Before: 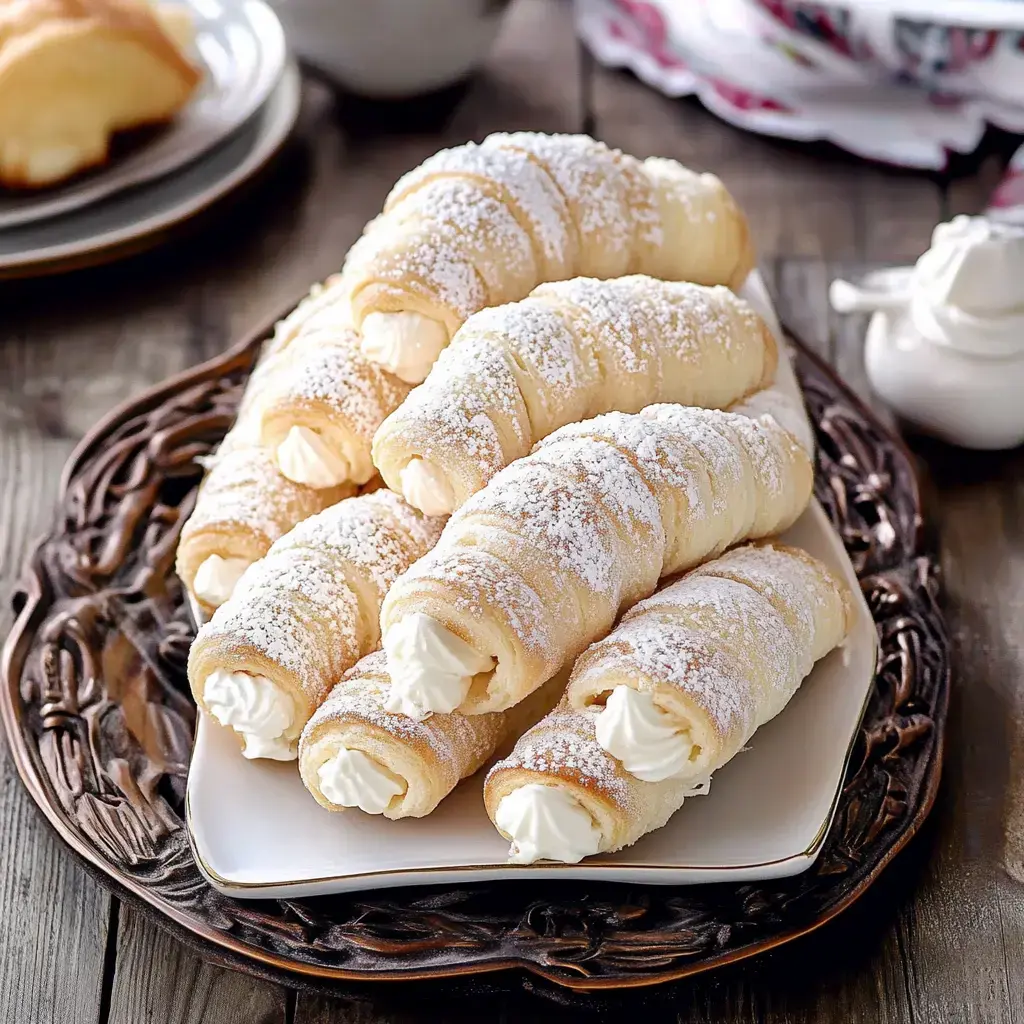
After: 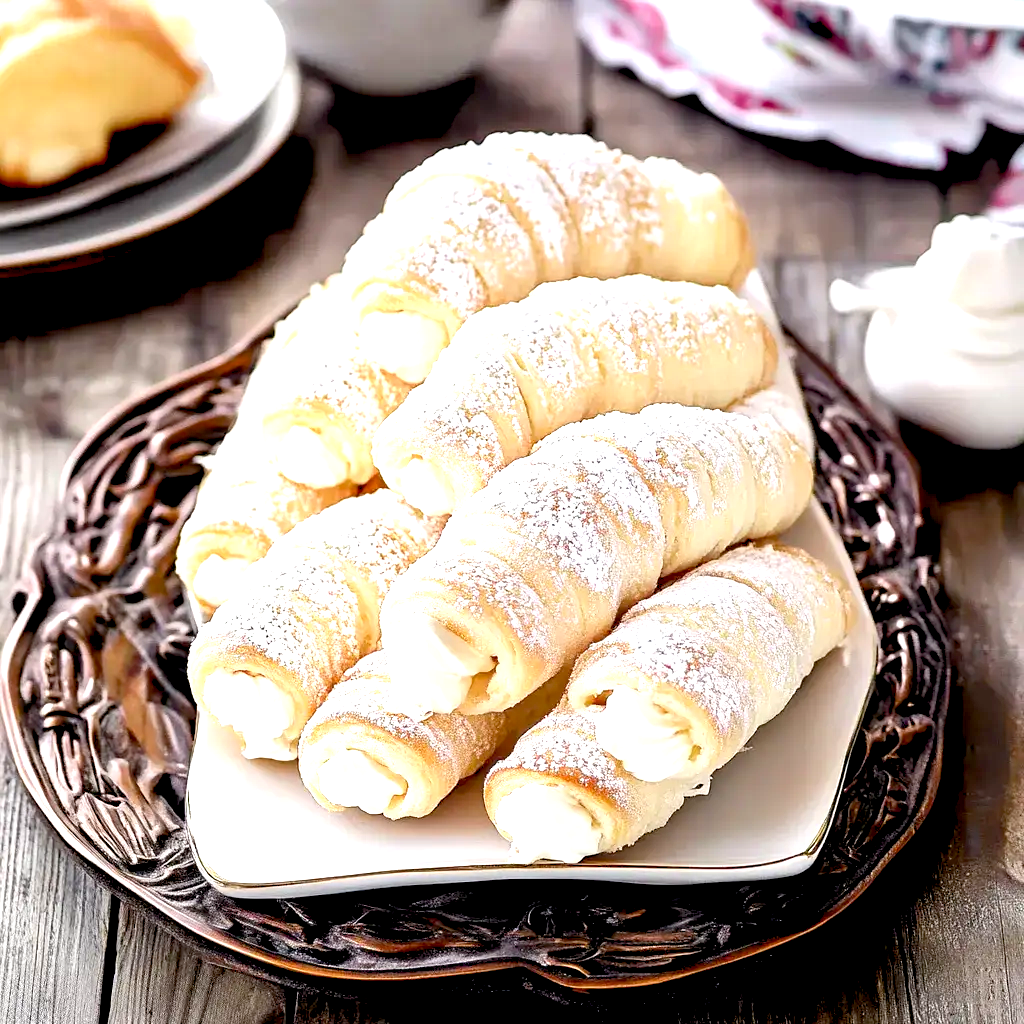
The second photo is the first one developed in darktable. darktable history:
levels: levels [0.016, 0.5, 0.996]
exposure: black level correction 0.008, exposure 0.981 EV, compensate highlight preservation false
